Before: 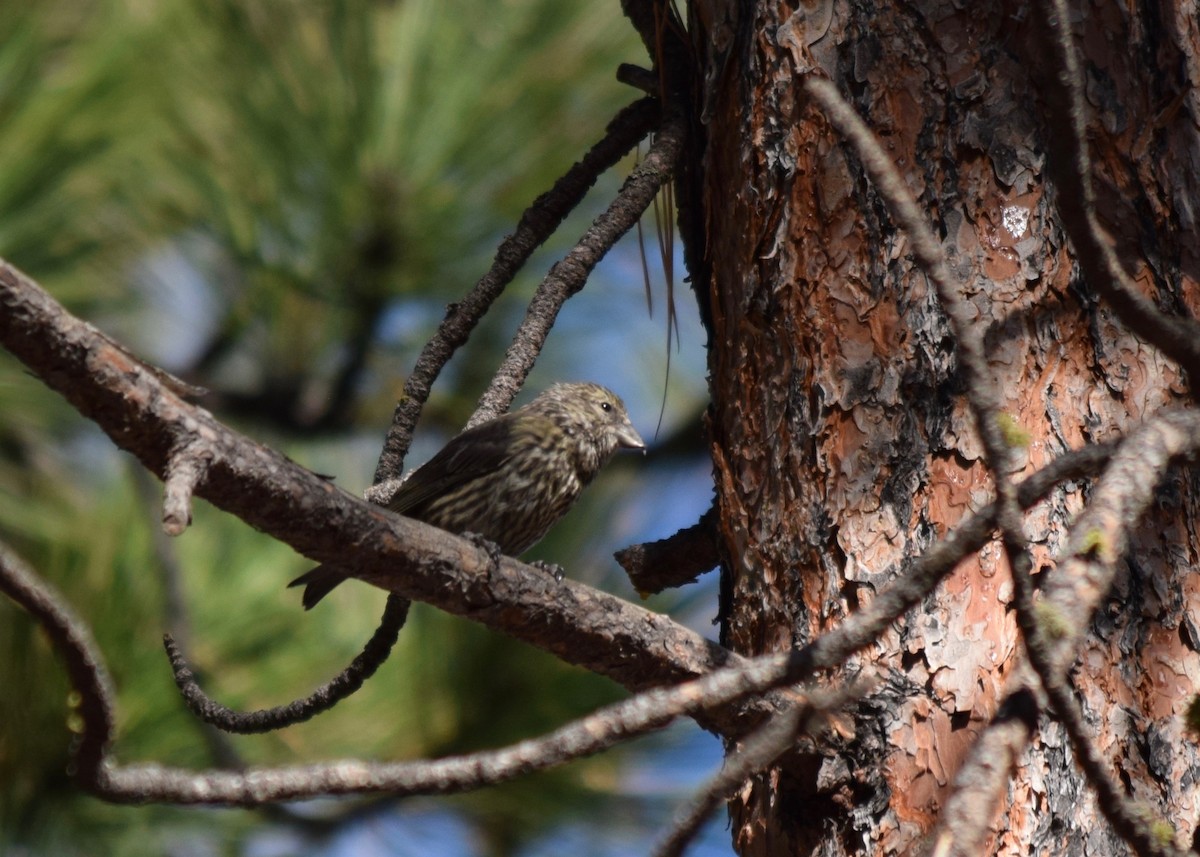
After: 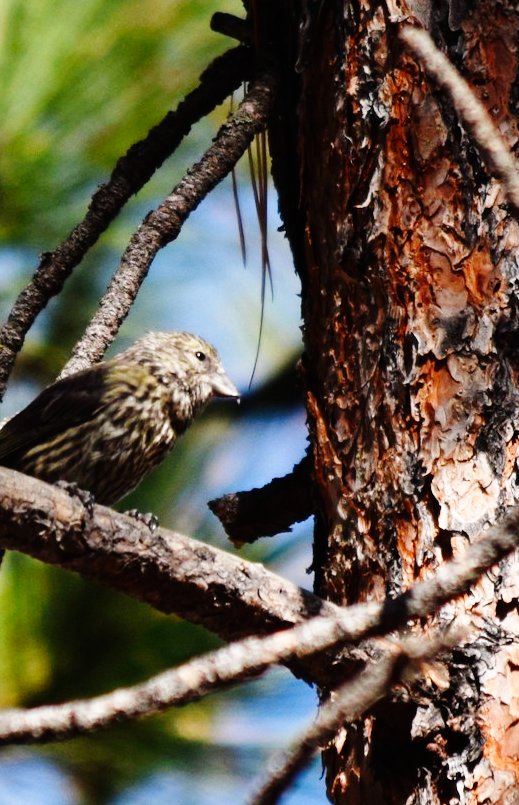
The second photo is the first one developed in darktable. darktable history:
crop: left 33.887%, top 6.013%, right 22.817%
base curve: curves: ch0 [(0, 0) (0, 0) (0.002, 0.001) (0.008, 0.003) (0.019, 0.011) (0.037, 0.037) (0.064, 0.11) (0.102, 0.232) (0.152, 0.379) (0.216, 0.524) (0.296, 0.665) (0.394, 0.789) (0.512, 0.881) (0.651, 0.945) (0.813, 0.986) (1, 1)], preserve colors none
